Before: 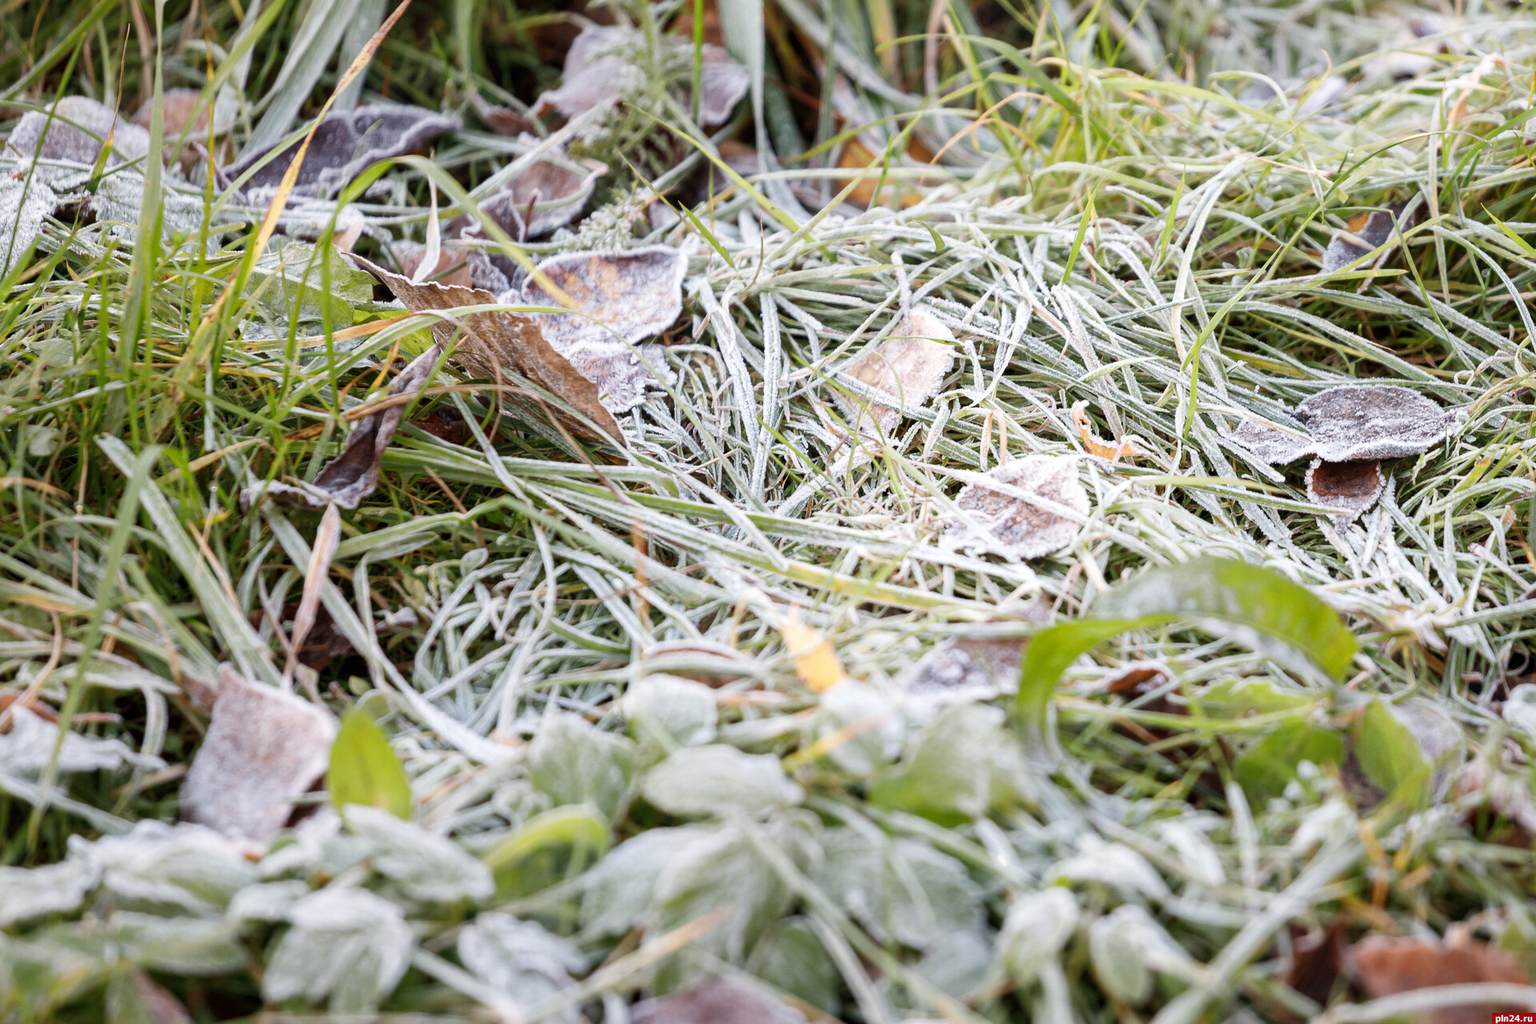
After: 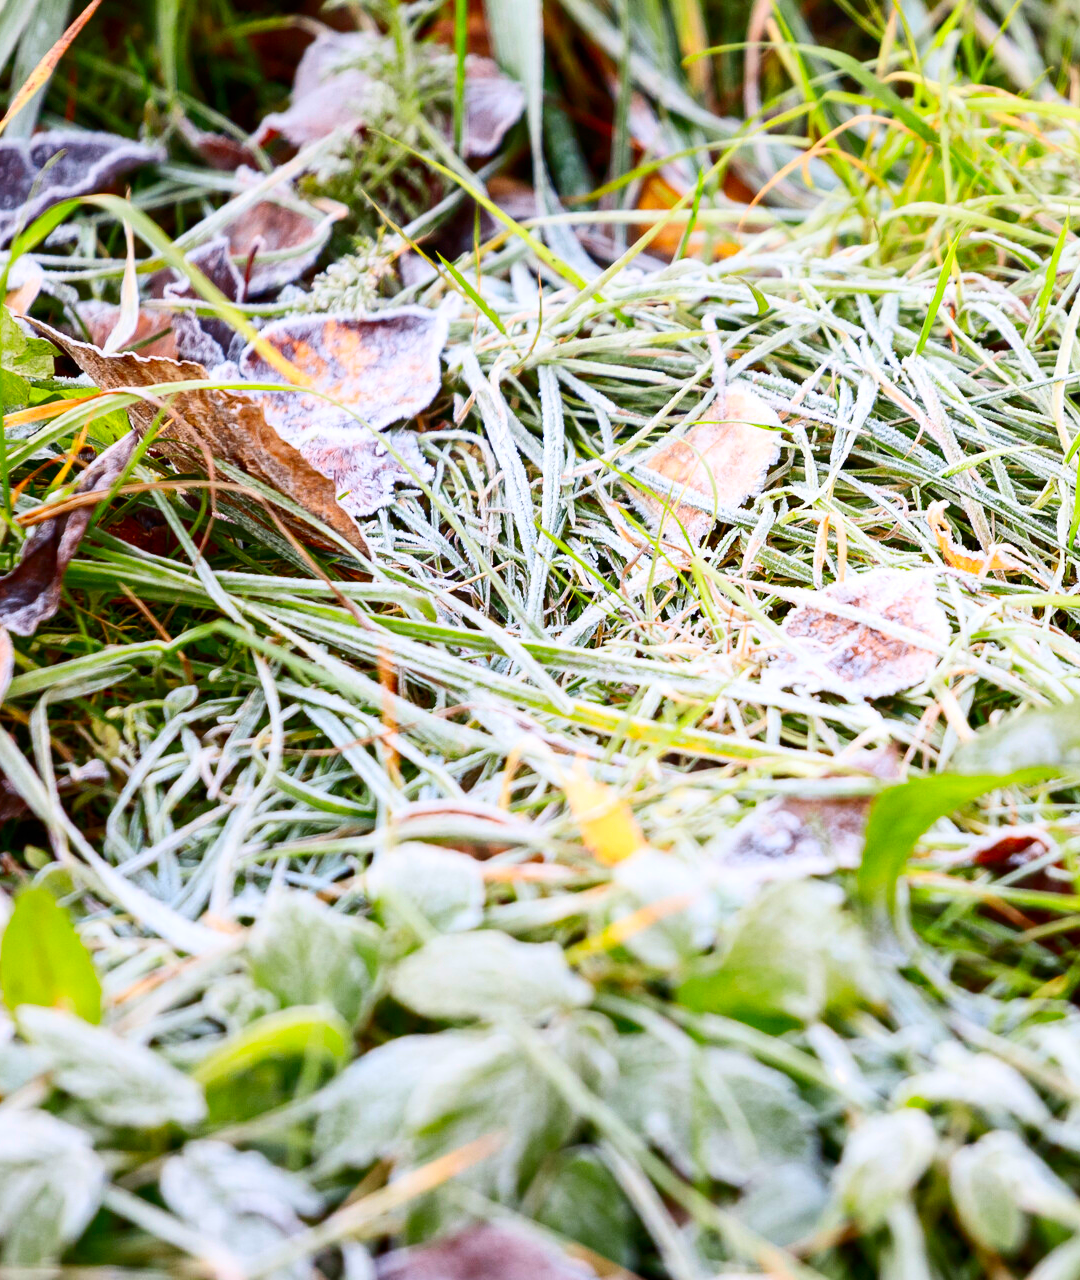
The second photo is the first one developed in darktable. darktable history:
crop: left 21.496%, right 22.254%
contrast brightness saturation: contrast 0.26, brightness 0.02, saturation 0.87
